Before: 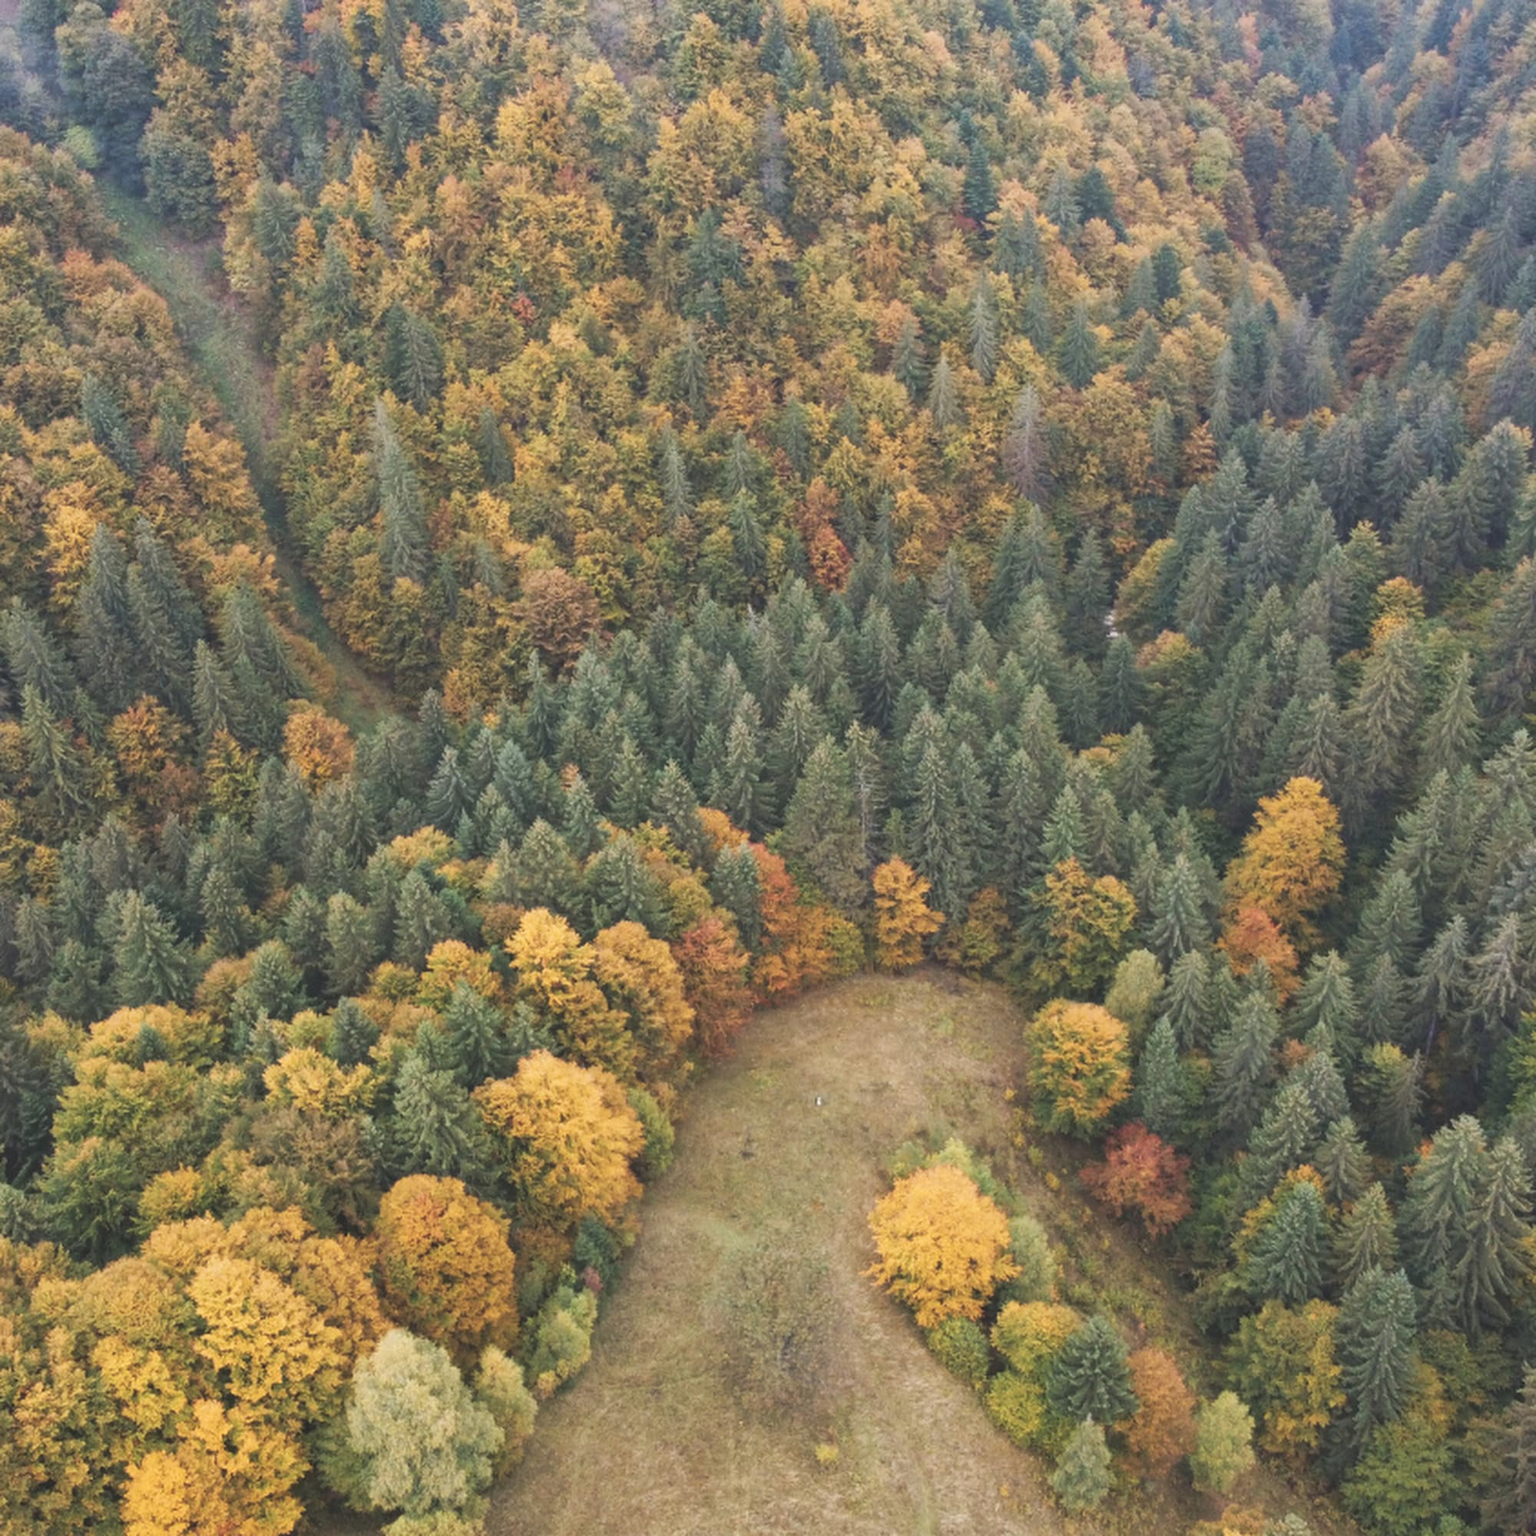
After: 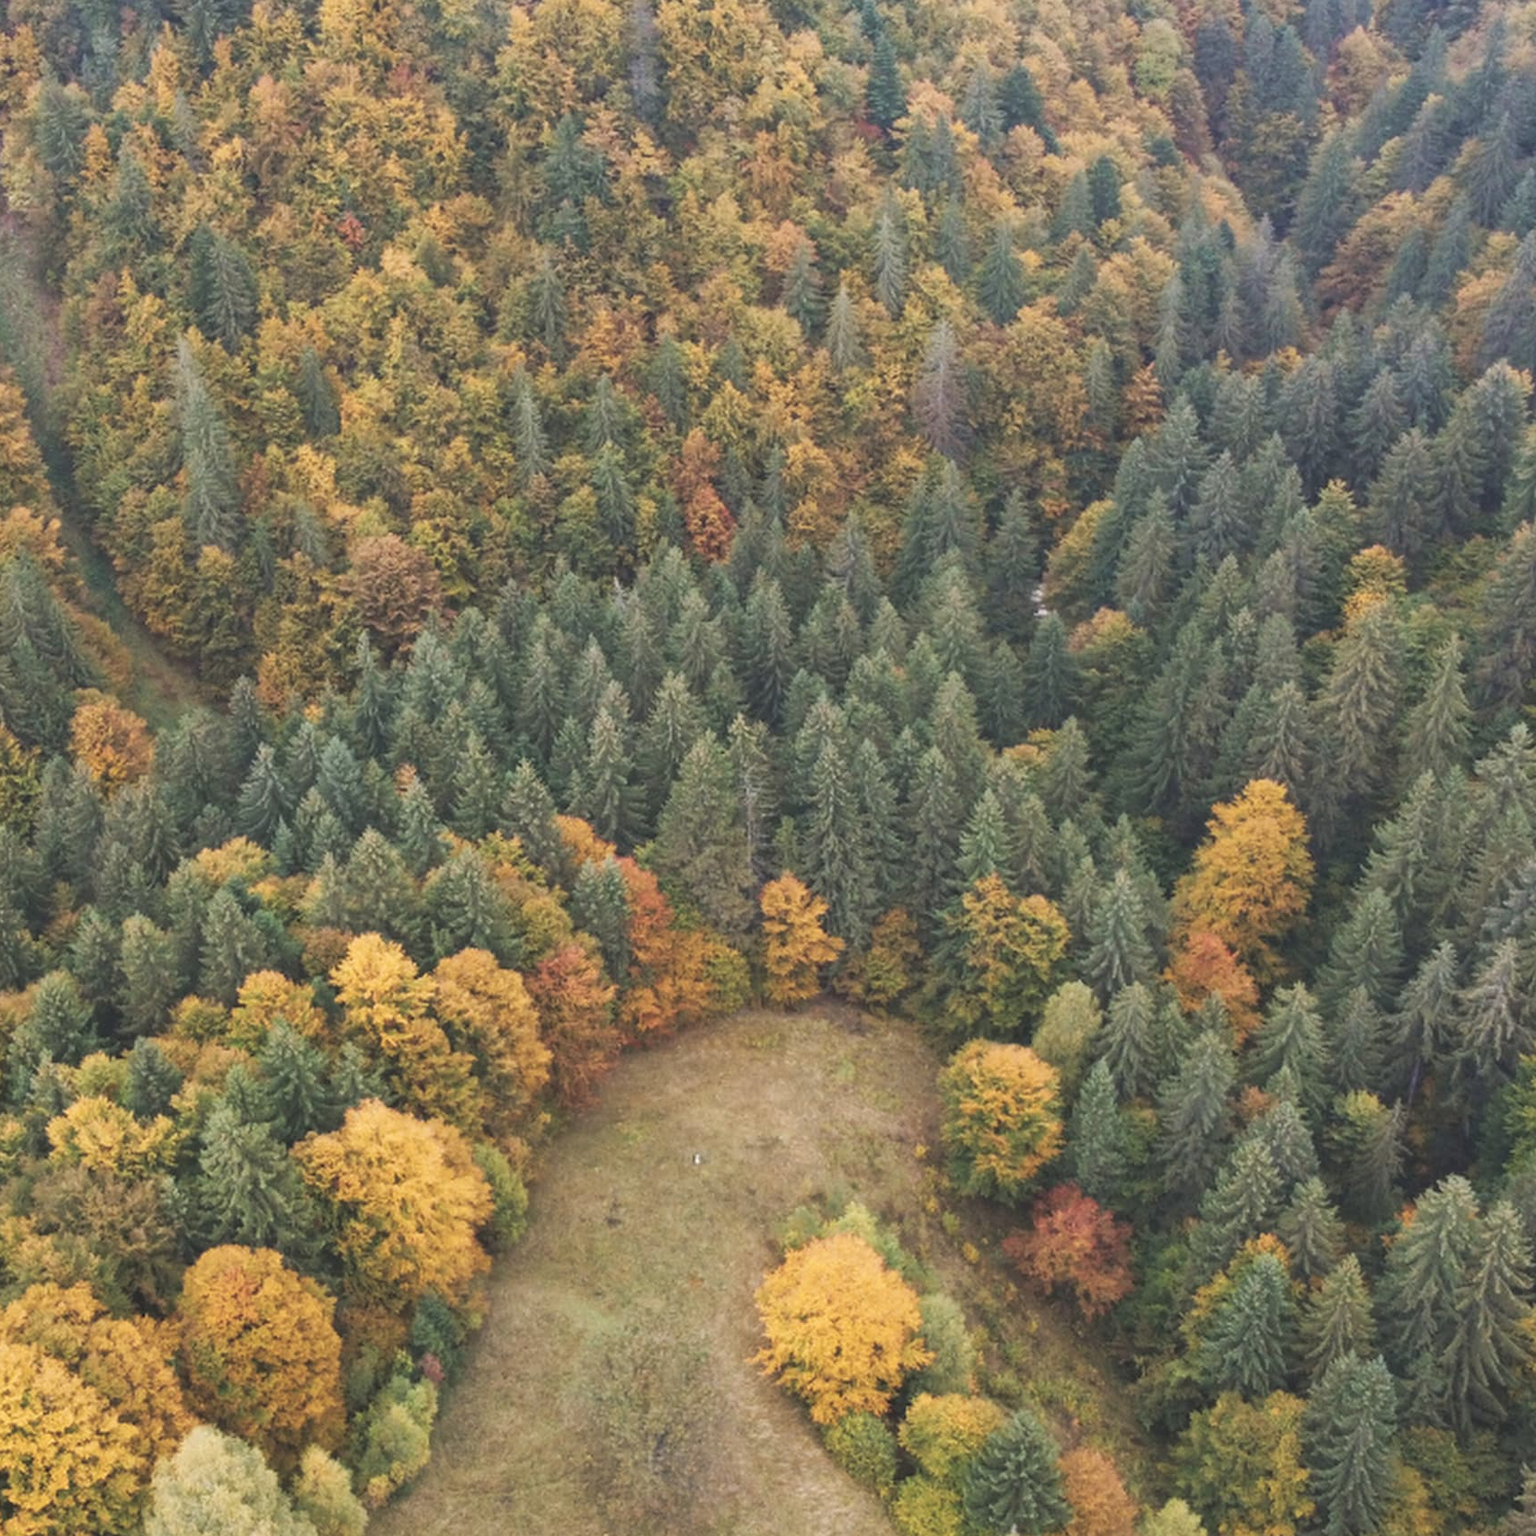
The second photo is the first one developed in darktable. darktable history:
crop: left 14.58%, top 7.29%, bottom 7.29%
